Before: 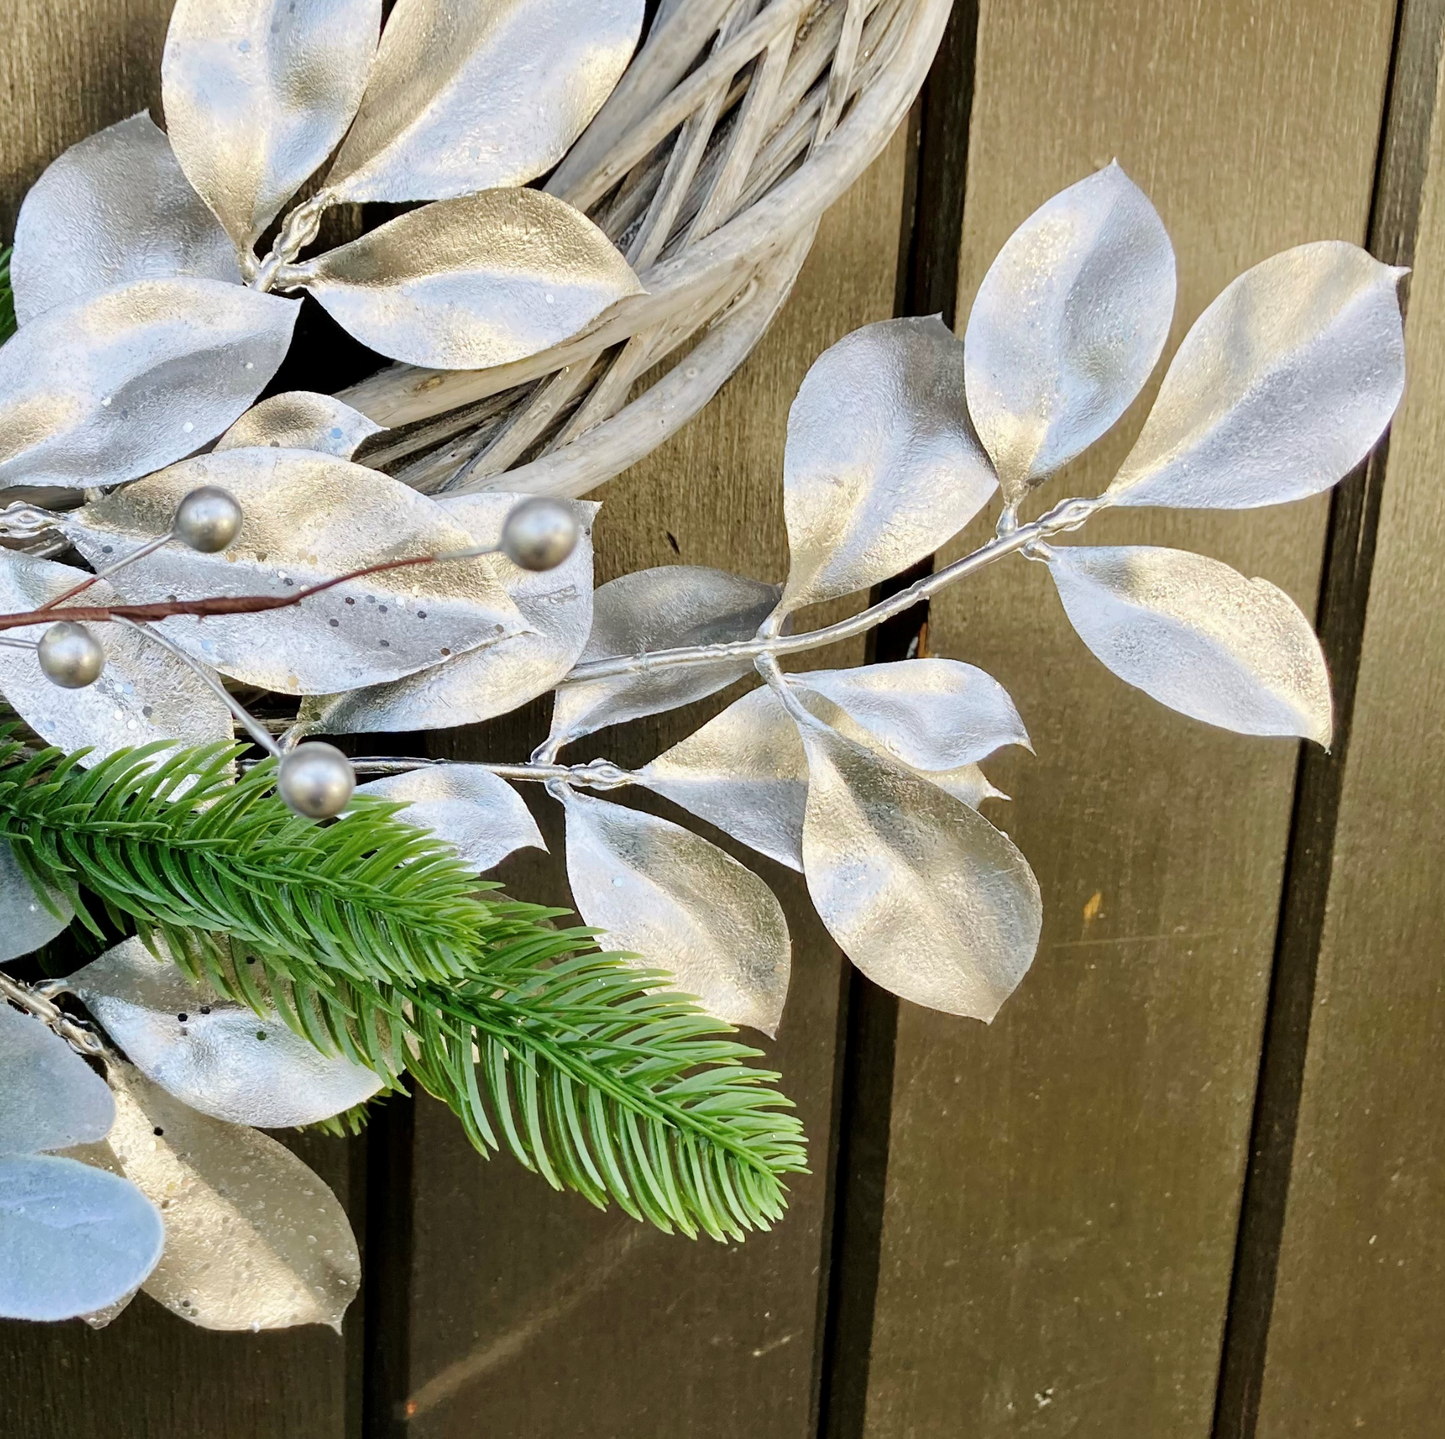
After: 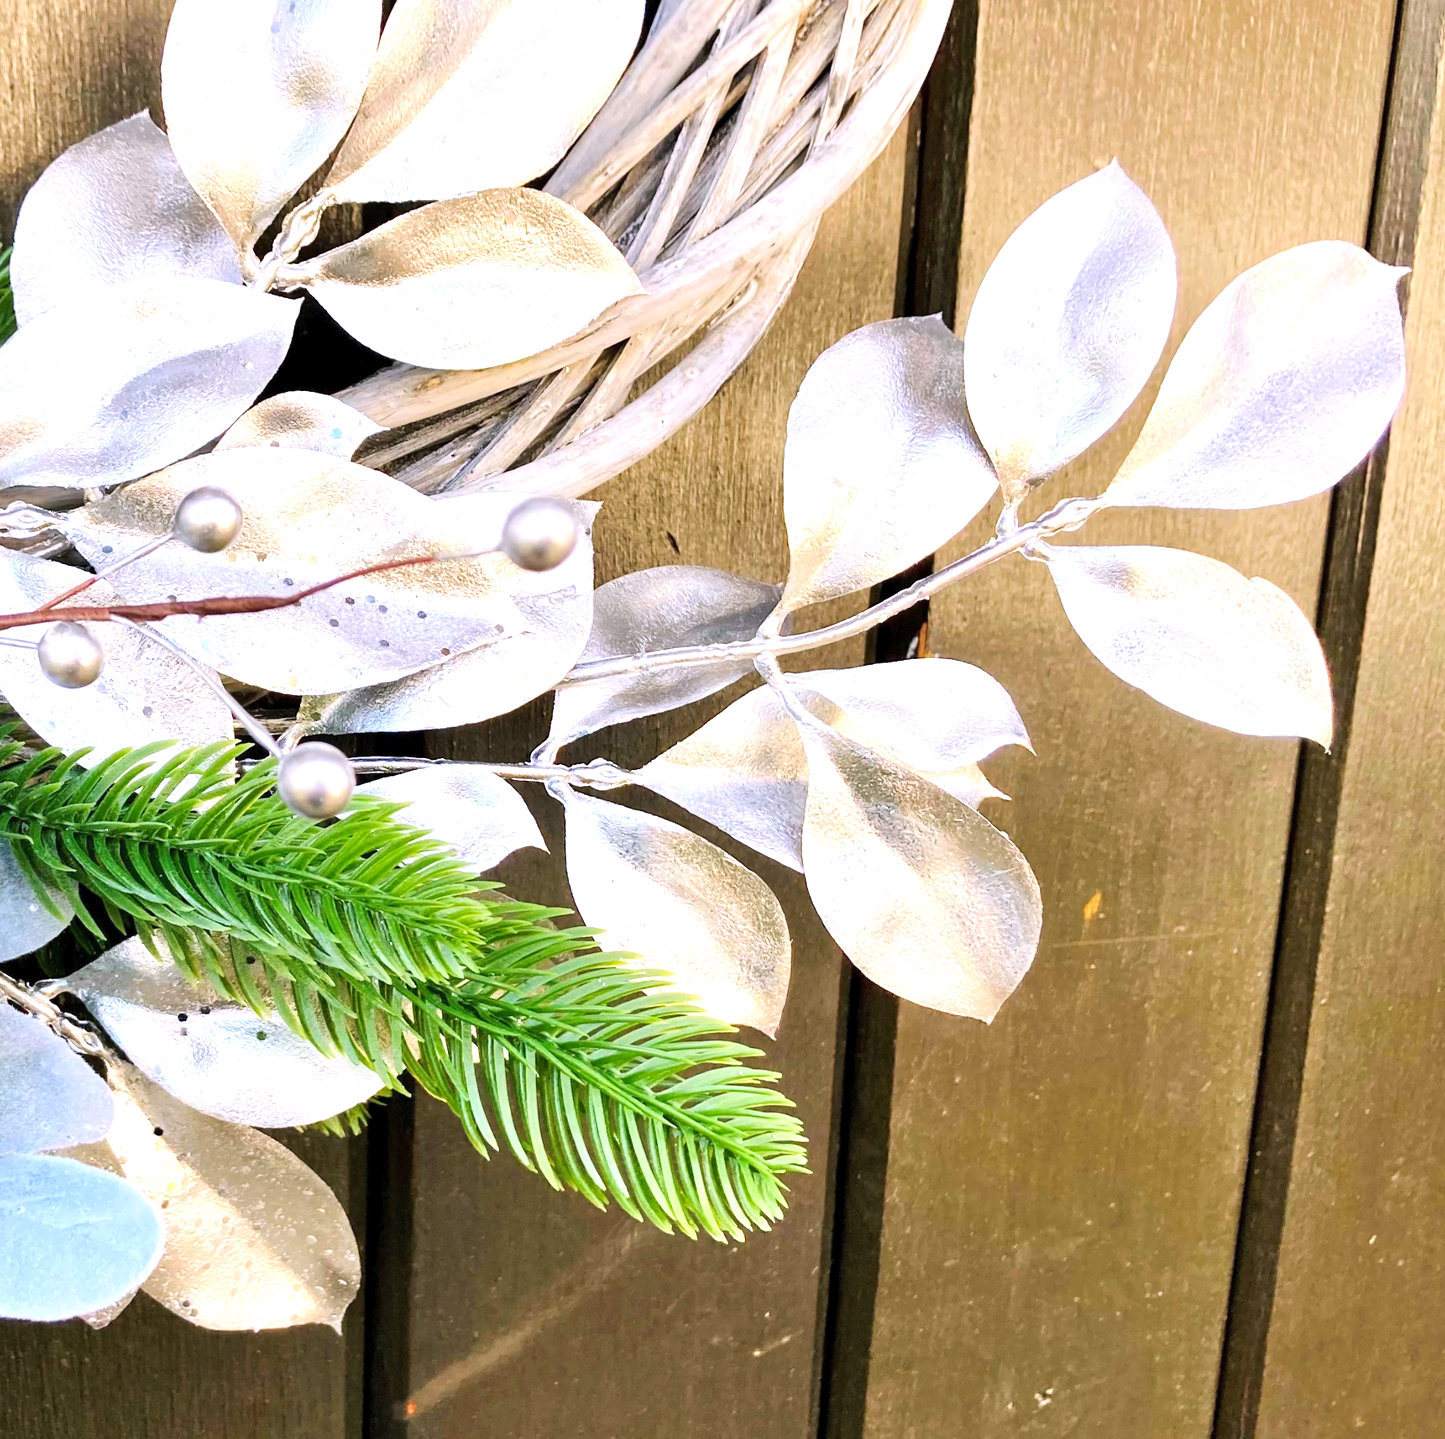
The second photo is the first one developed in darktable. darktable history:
contrast brightness saturation: contrast 0.07, brightness 0.08, saturation 0.18
white balance: red 1.05, blue 1.072
exposure: exposure 0.785 EV, compensate highlight preservation false
